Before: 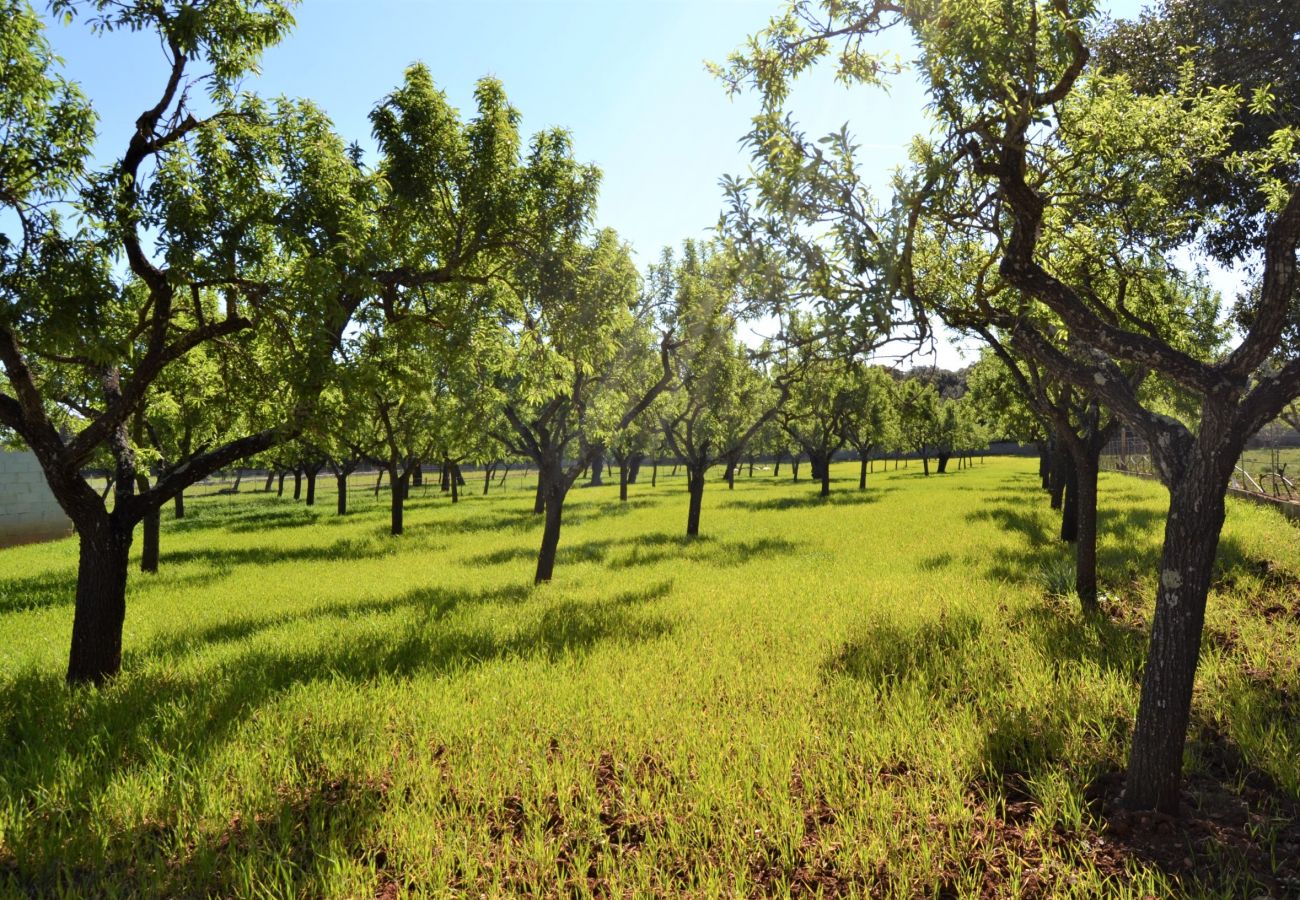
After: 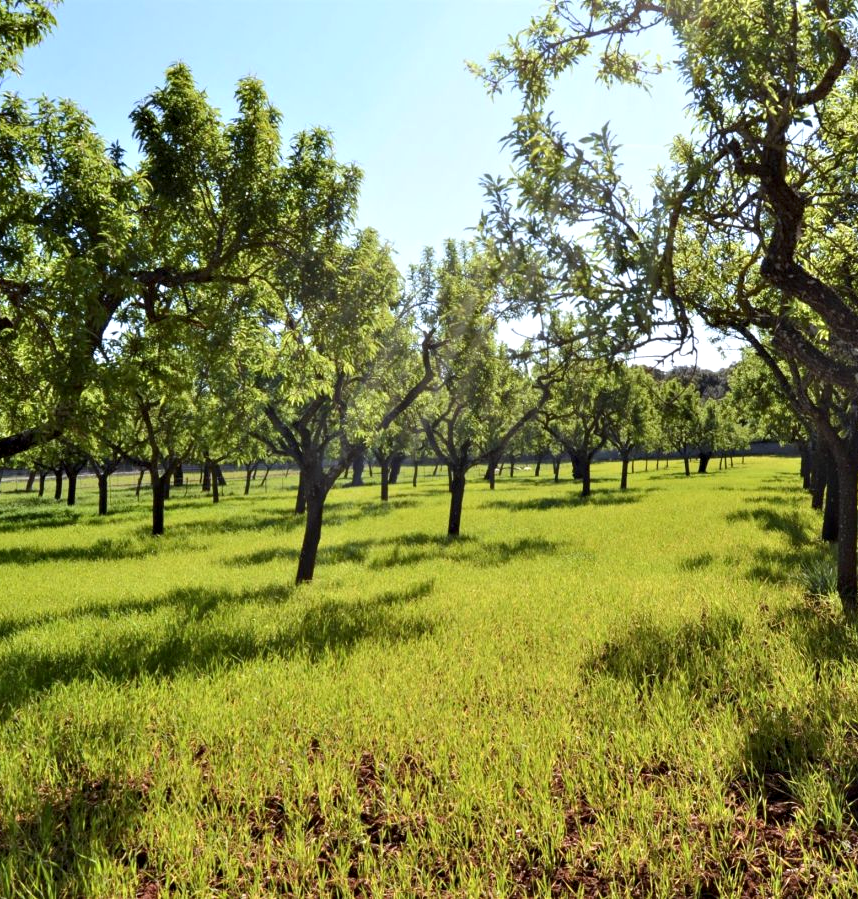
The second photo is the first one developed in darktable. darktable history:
crop and rotate: left 18.442%, right 15.508%
contrast equalizer: octaves 7, y [[0.6 ×6], [0.55 ×6], [0 ×6], [0 ×6], [0 ×6]], mix 0.35
white balance: red 0.976, blue 1.04
